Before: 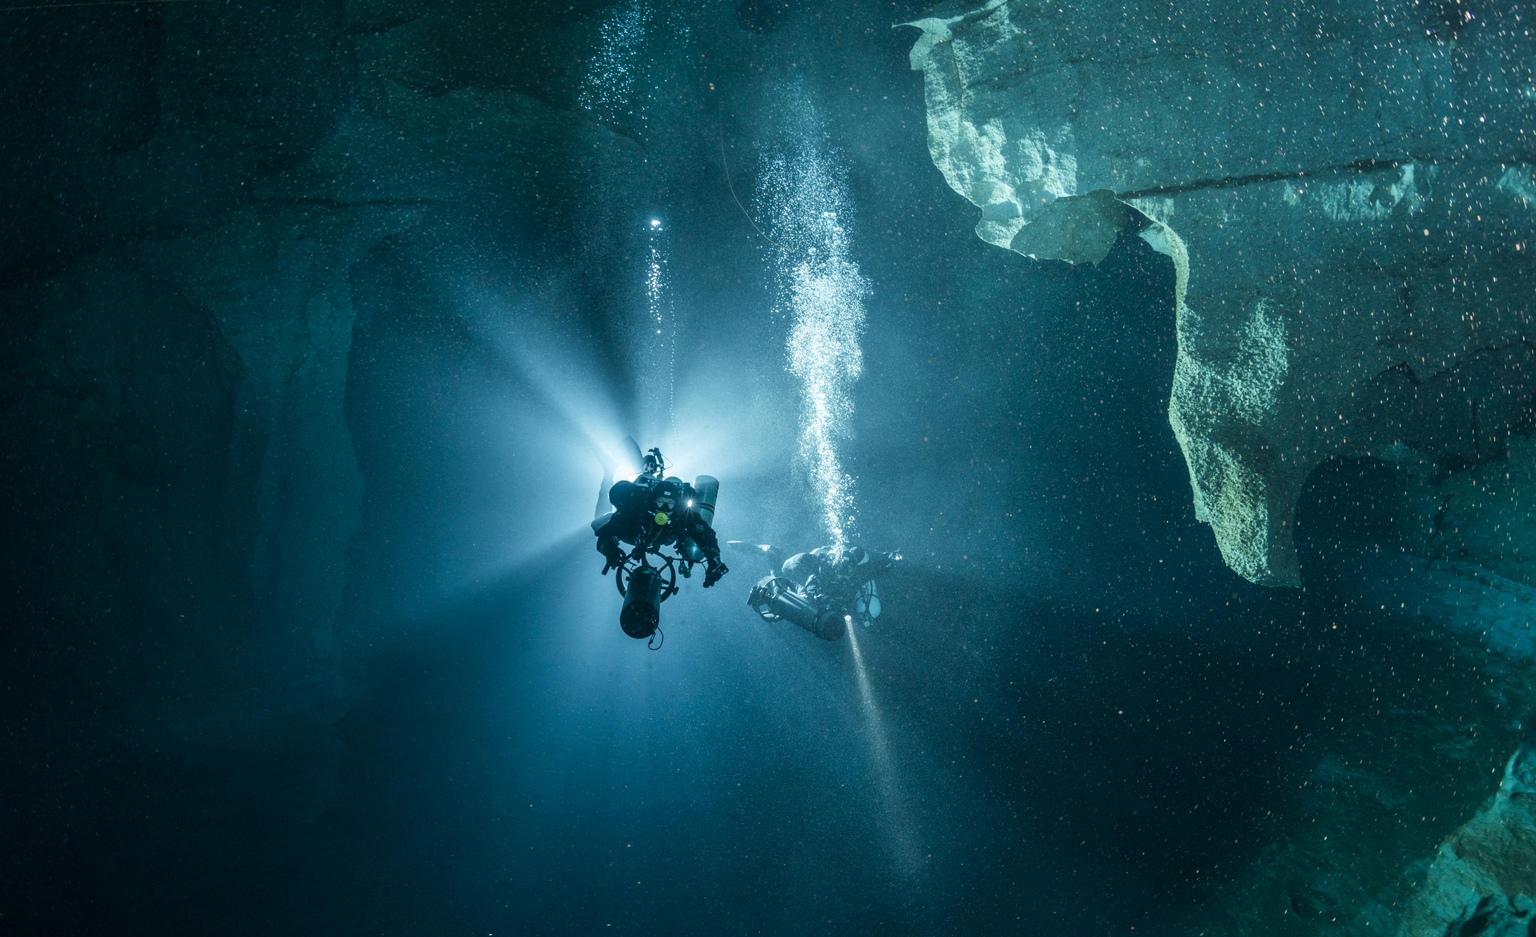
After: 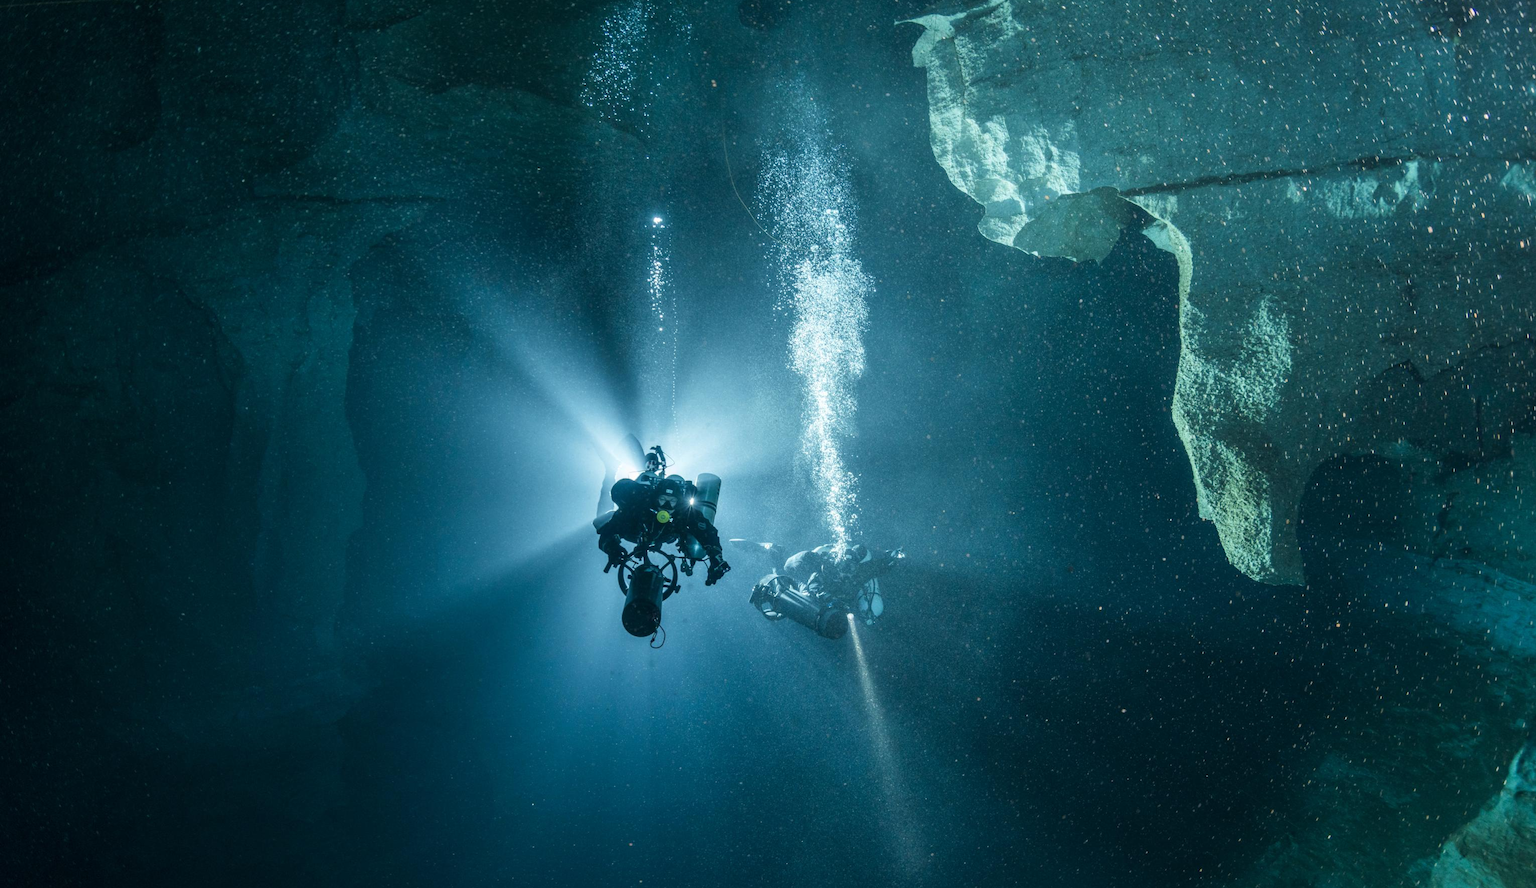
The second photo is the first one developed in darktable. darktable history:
crop: top 0.407%, right 0.257%, bottom 4.993%
